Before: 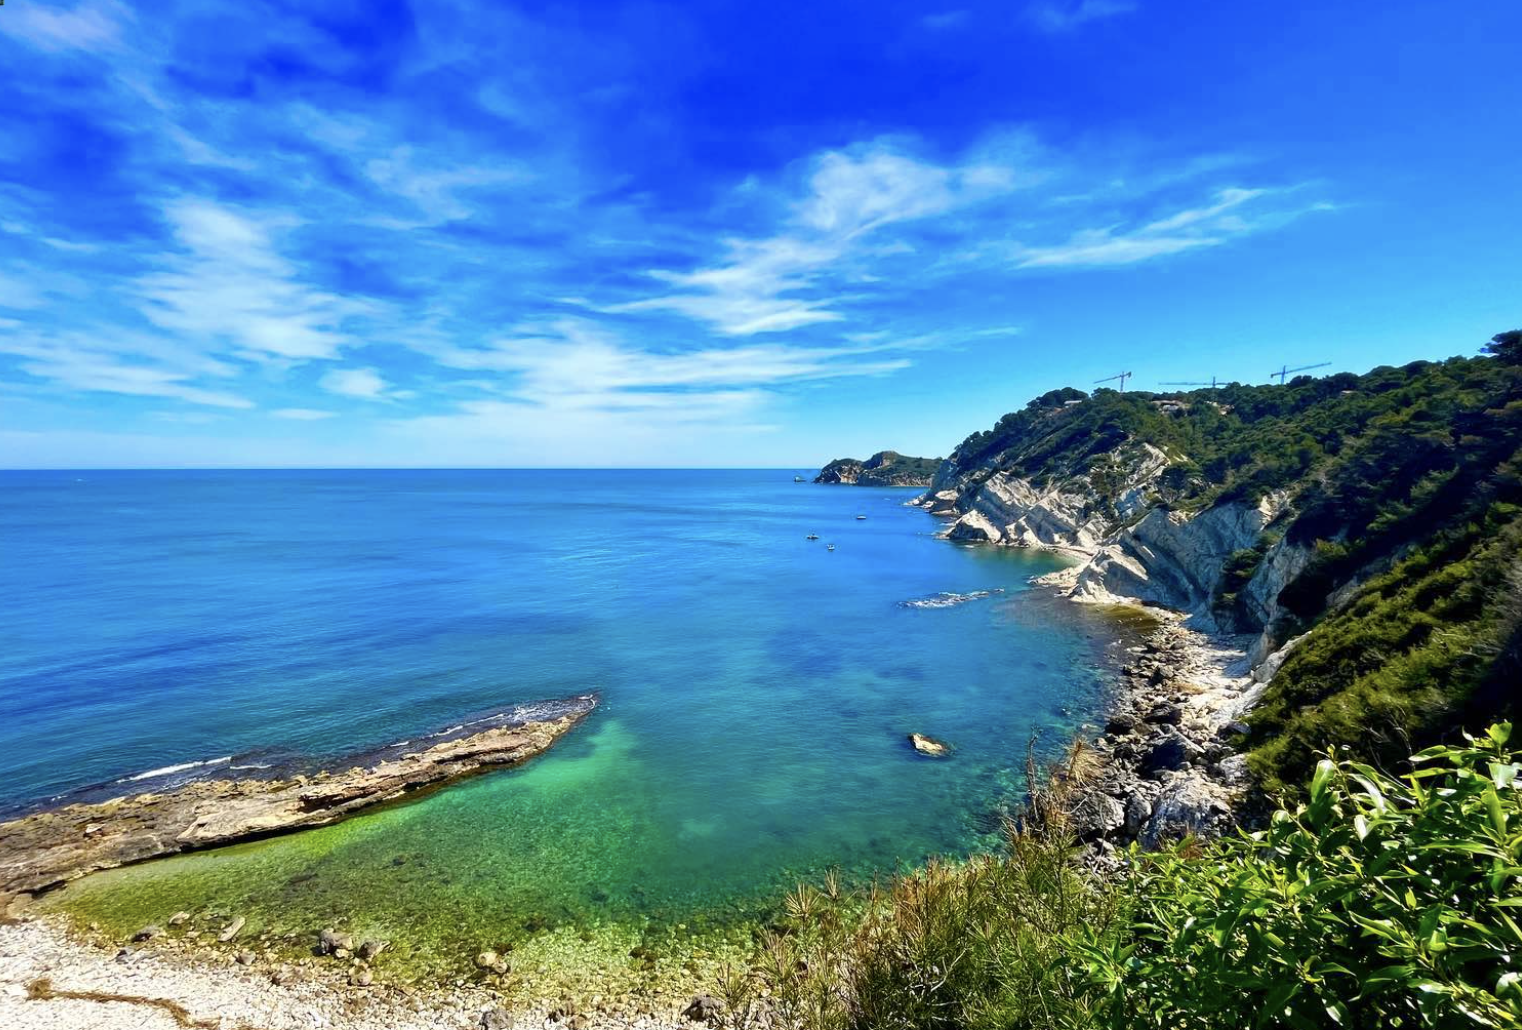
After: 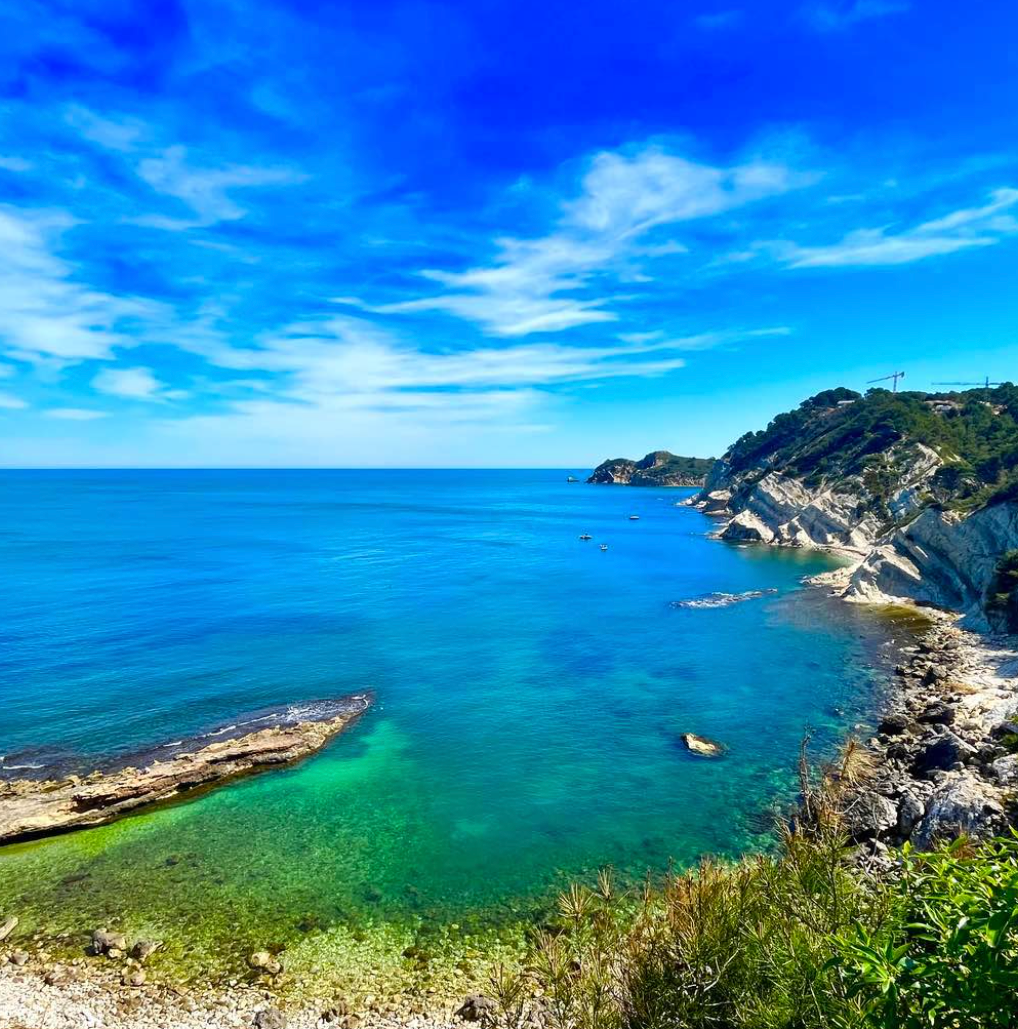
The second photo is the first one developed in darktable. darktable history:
crop and rotate: left 14.916%, right 18.156%
